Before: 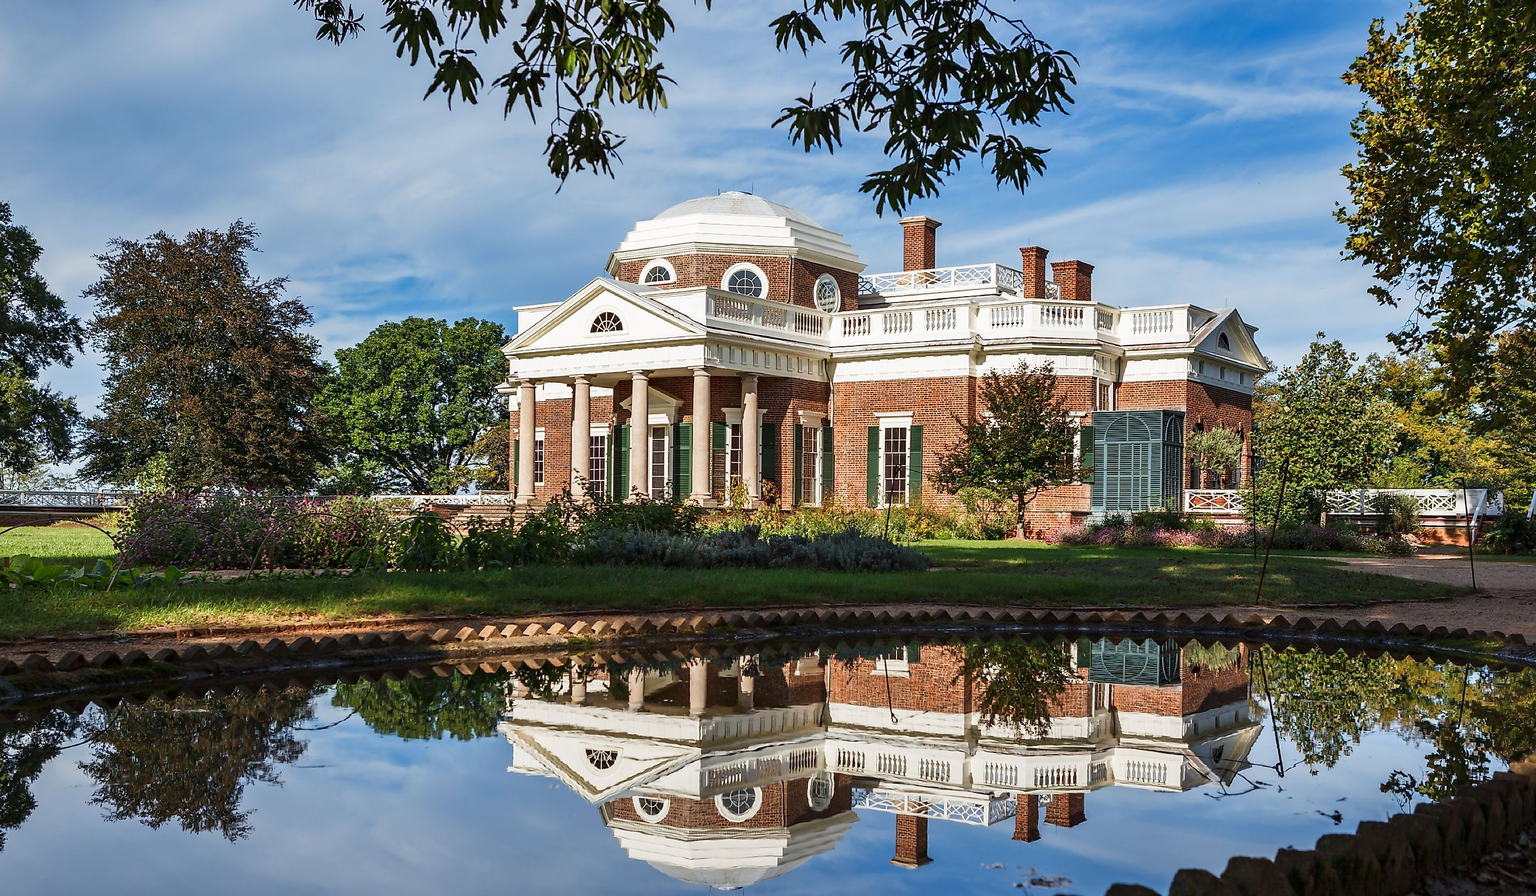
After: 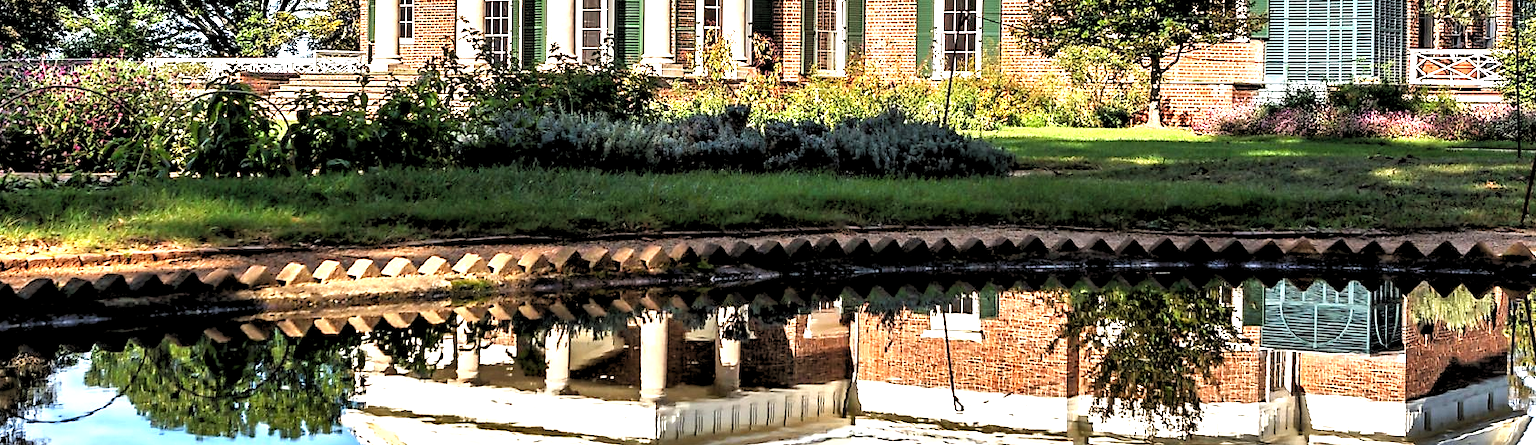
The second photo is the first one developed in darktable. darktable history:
exposure: black level correction 0, exposure 1.3 EV, compensate exposure bias true, compensate highlight preservation false
crop: left 18.091%, top 51.13%, right 17.525%, bottom 16.85%
shadows and highlights: soften with gaussian
vignetting: fall-off start 116.67%, fall-off radius 59.26%, brightness -0.31, saturation -0.056
rgb levels: levels [[0.029, 0.461, 0.922], [0, 0.5, 1], [0, 0.5, 1]]
